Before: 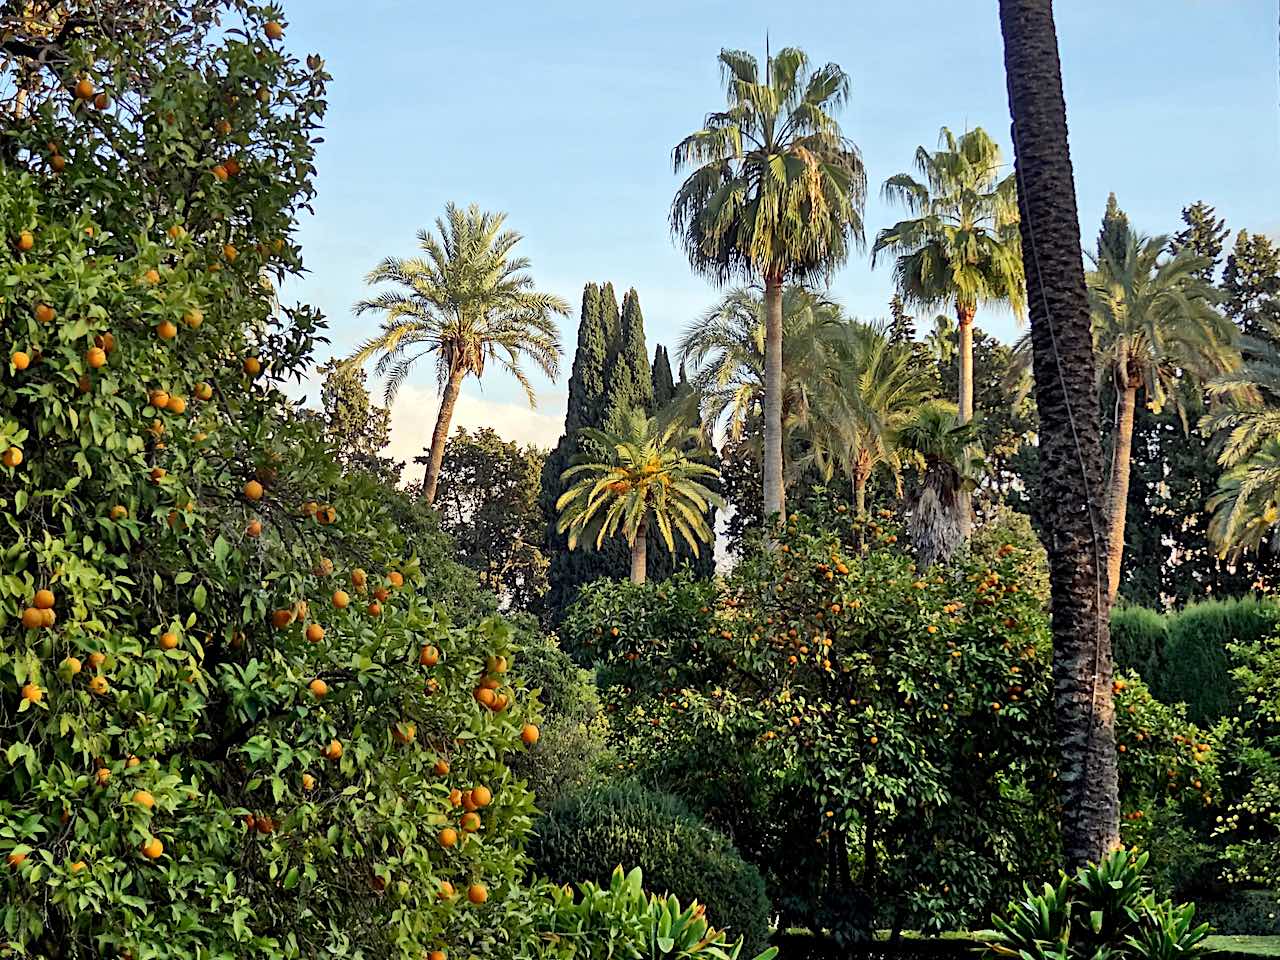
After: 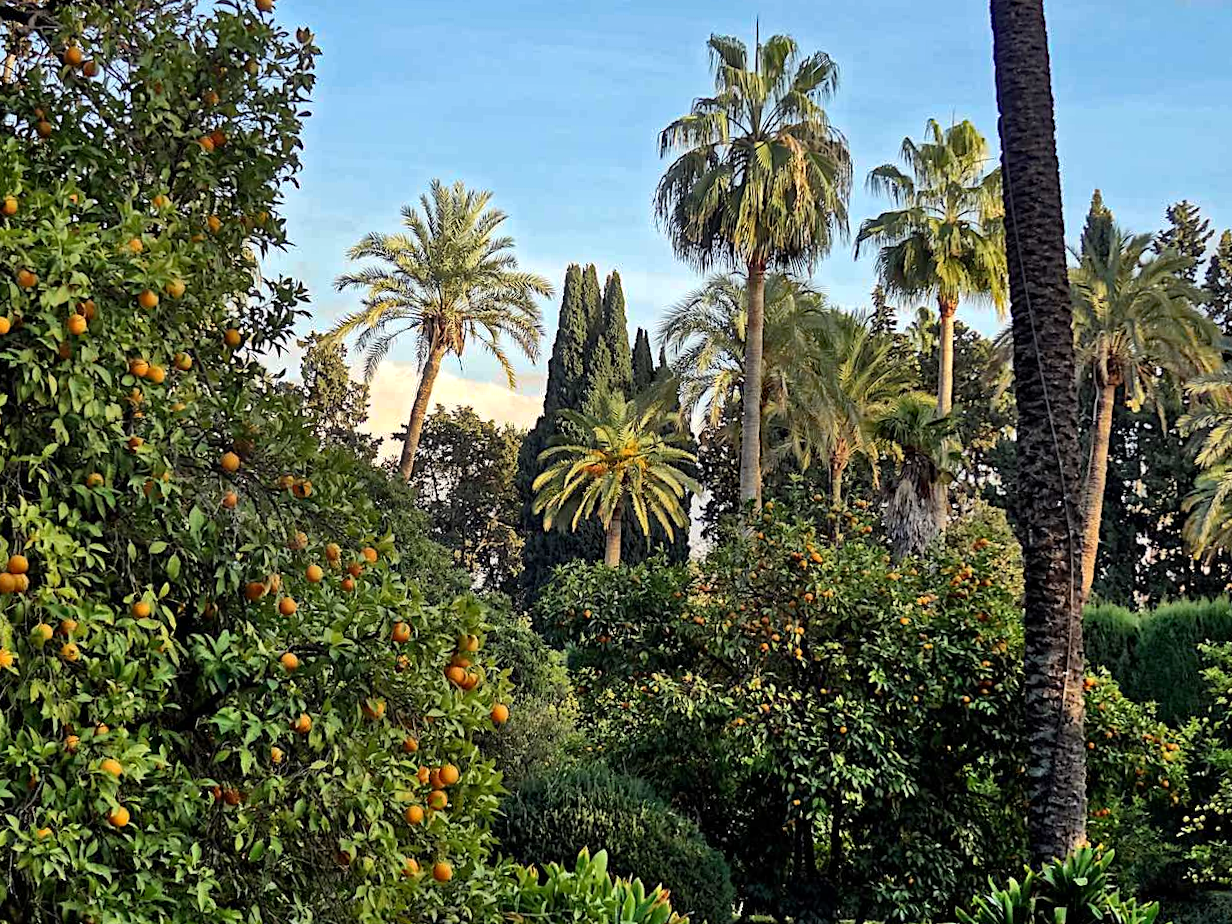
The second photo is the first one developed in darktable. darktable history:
crop and rotate: angle -1.69°
levels: mode automatic, gray 50.8%
haze removal: strength 0.53, distance 0.925, compatibility mode true, adaptive false
